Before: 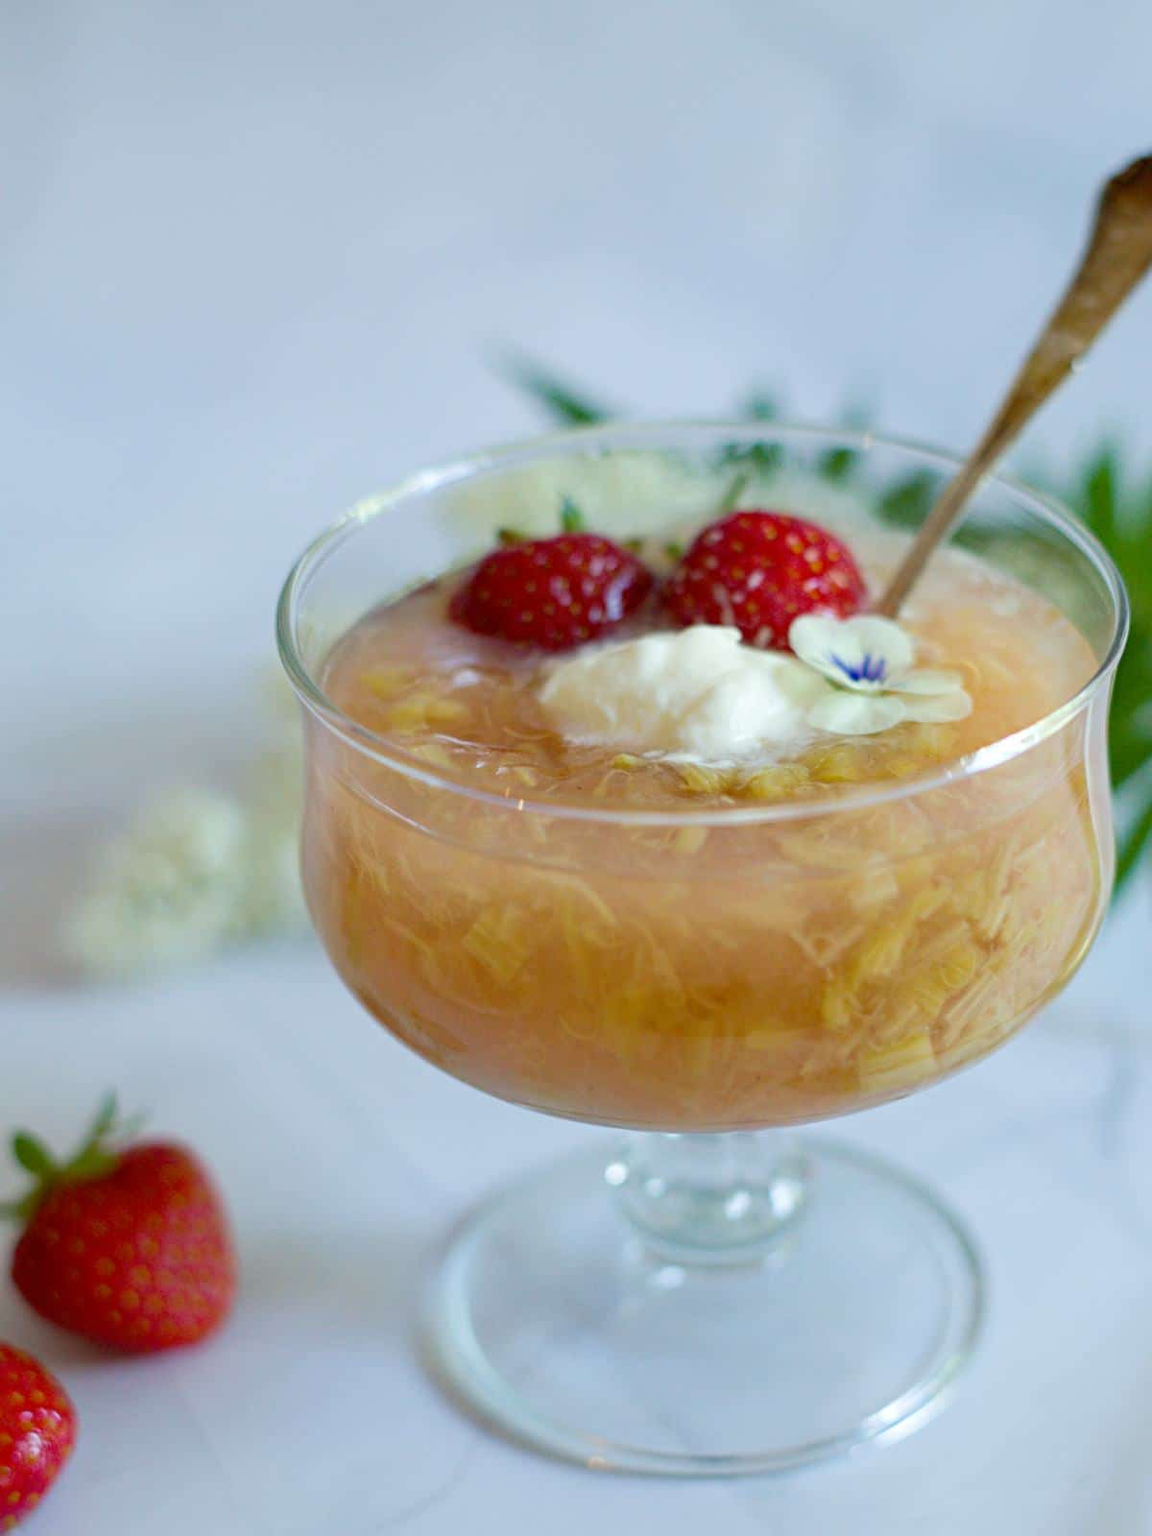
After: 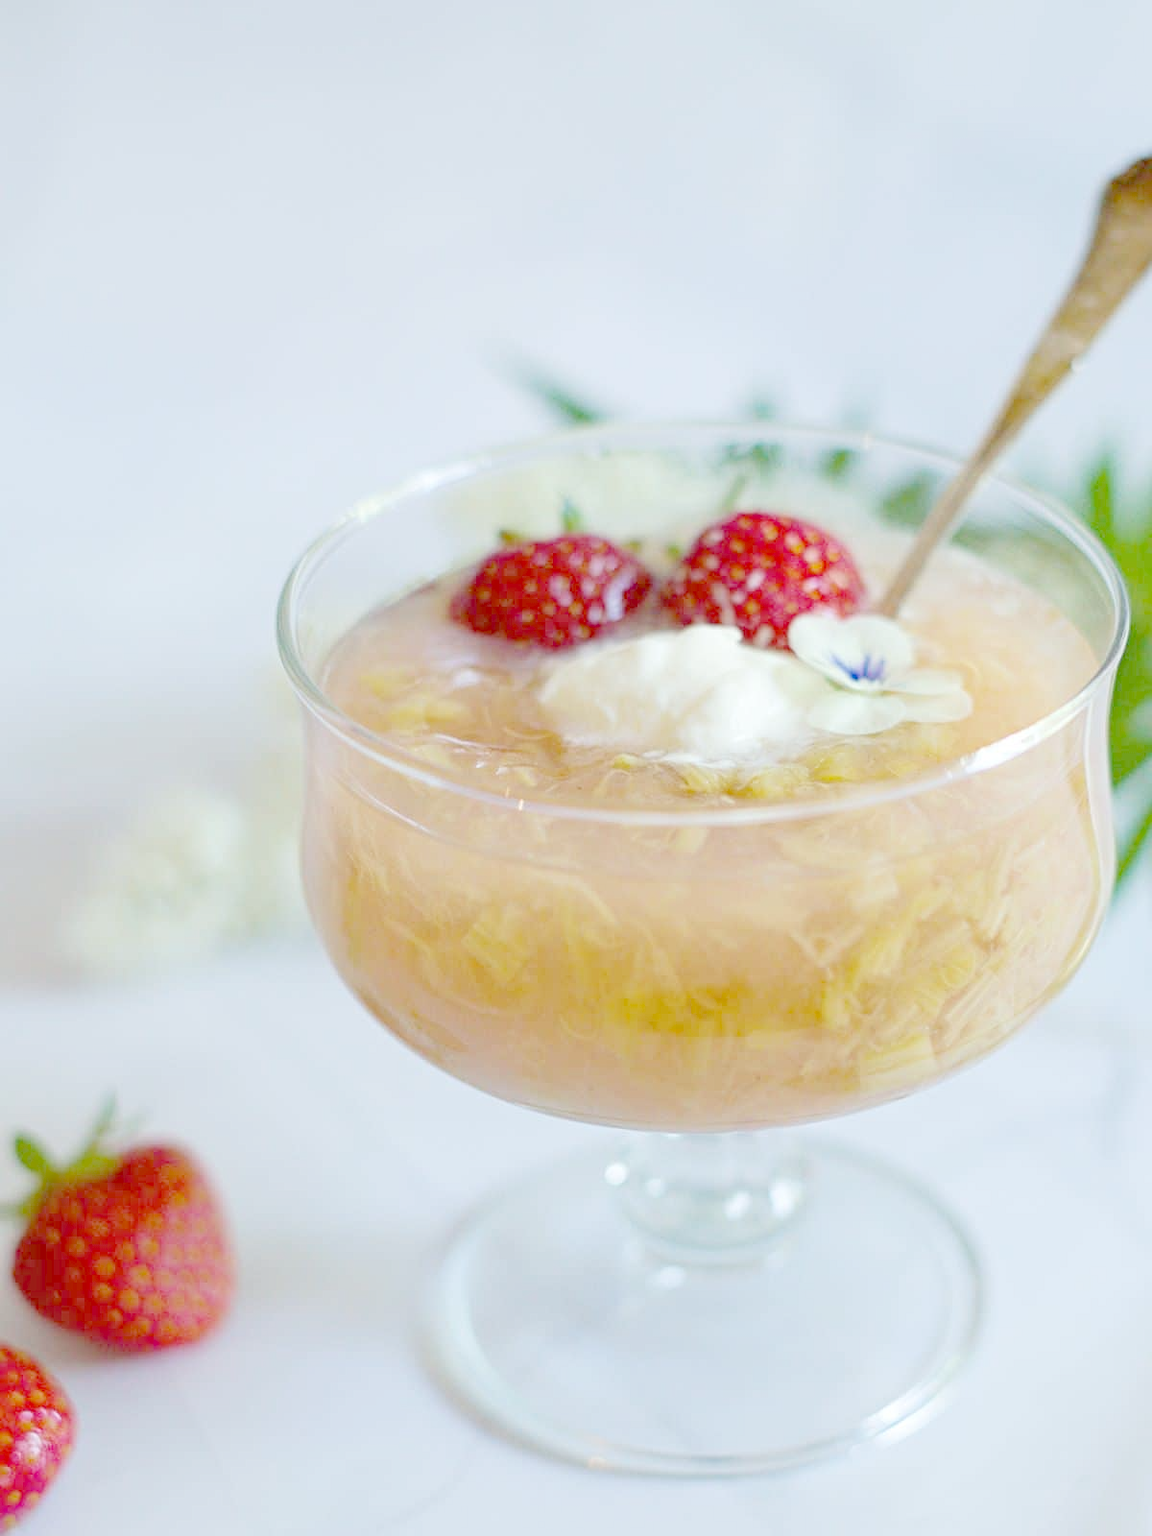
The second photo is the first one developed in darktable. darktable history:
sharpen: radius 1.272, amount 0.305, threshold 0
framing: aspect text "custom...", border size 0%, pos h text "1/2", pos v text "1/2"
